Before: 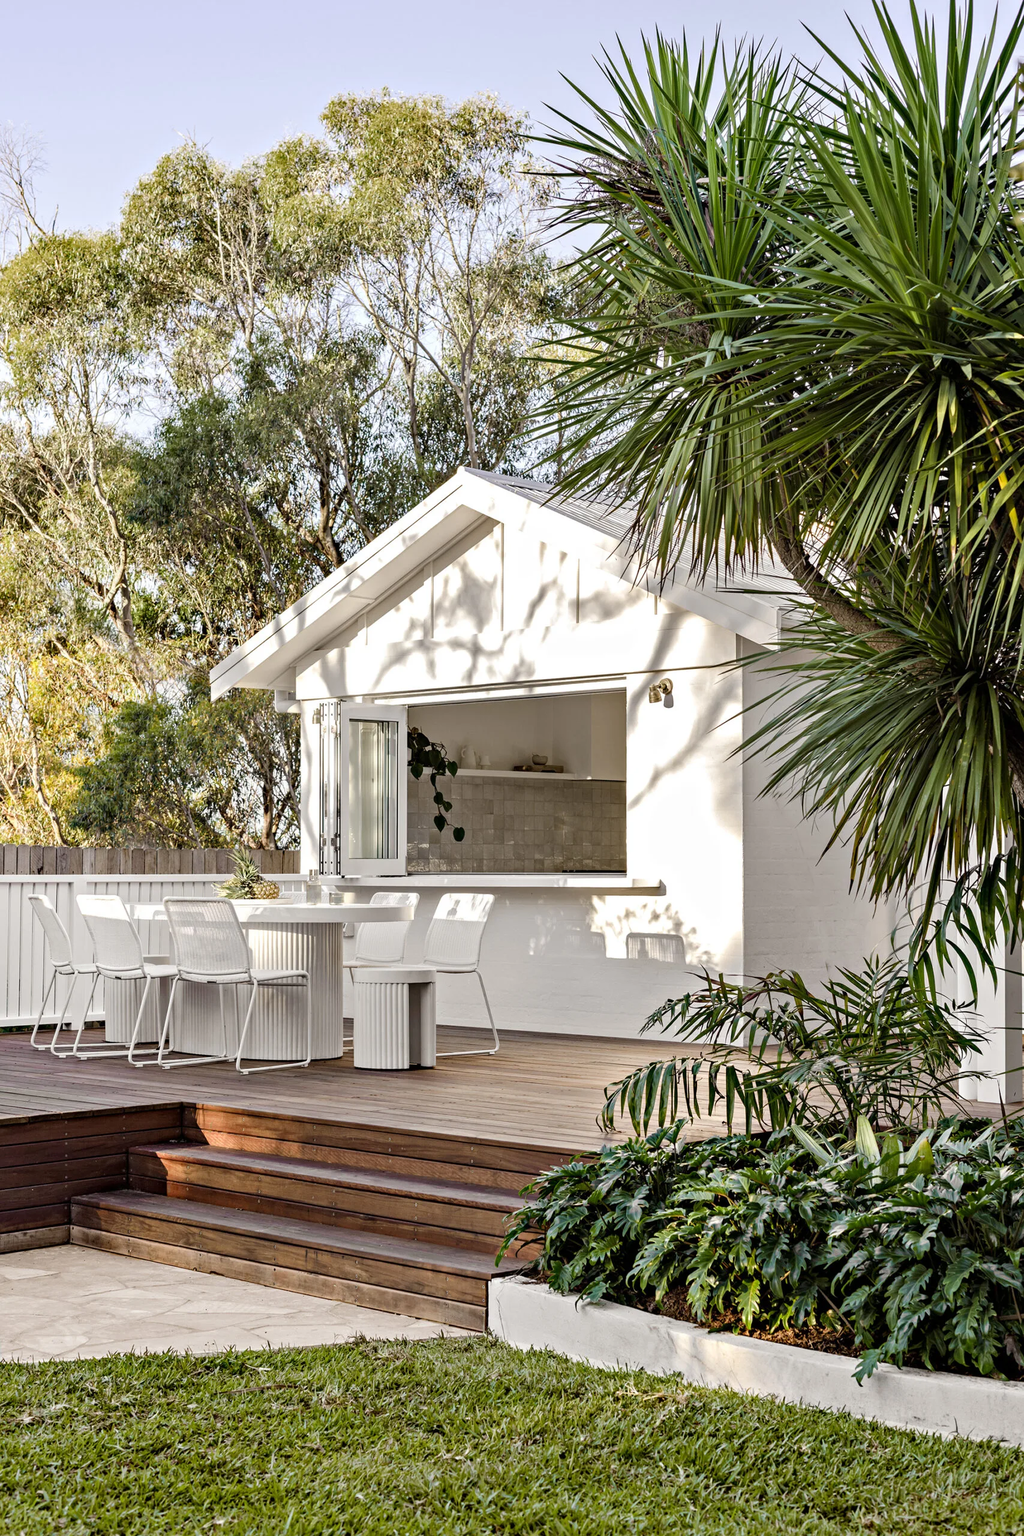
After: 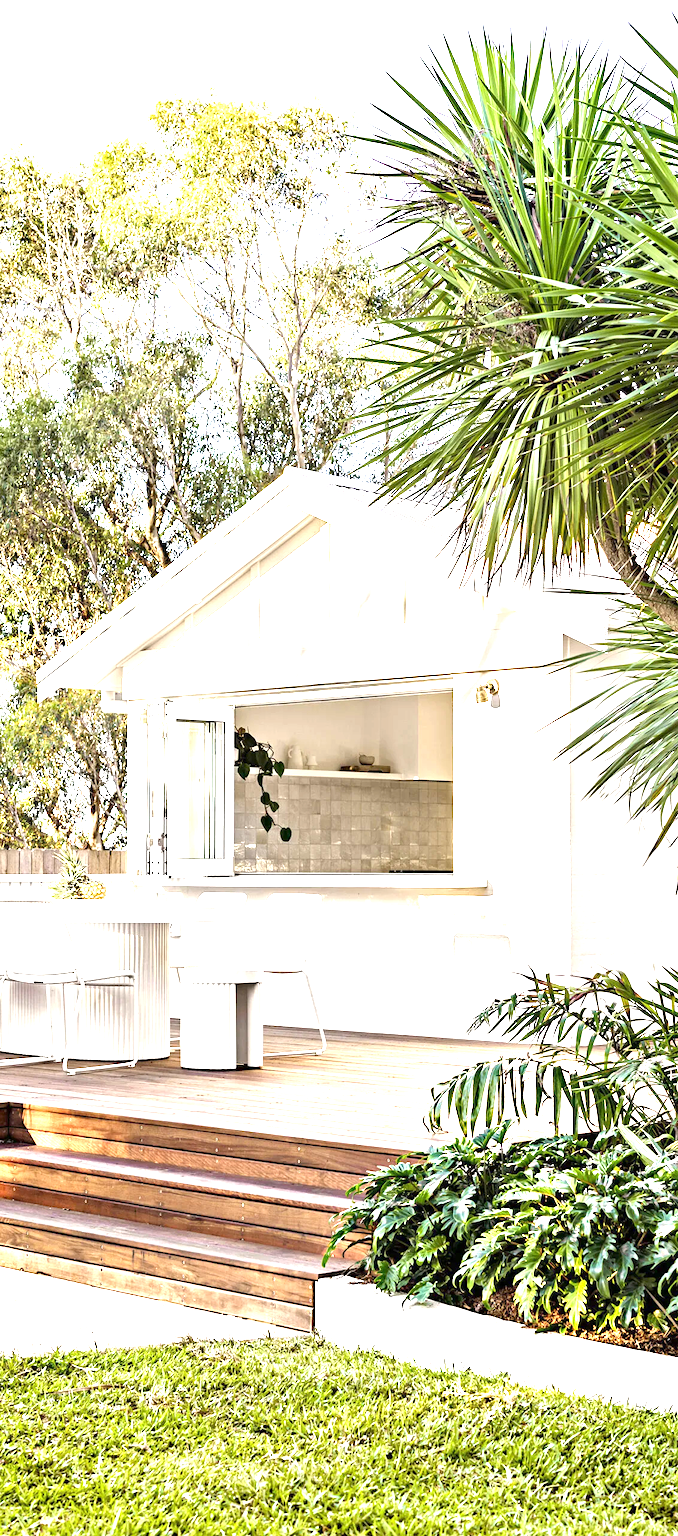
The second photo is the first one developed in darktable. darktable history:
exposure: exposure 1.989 EV, compensate highlight preservation false
crop: left 16.937%, right 16.767%
